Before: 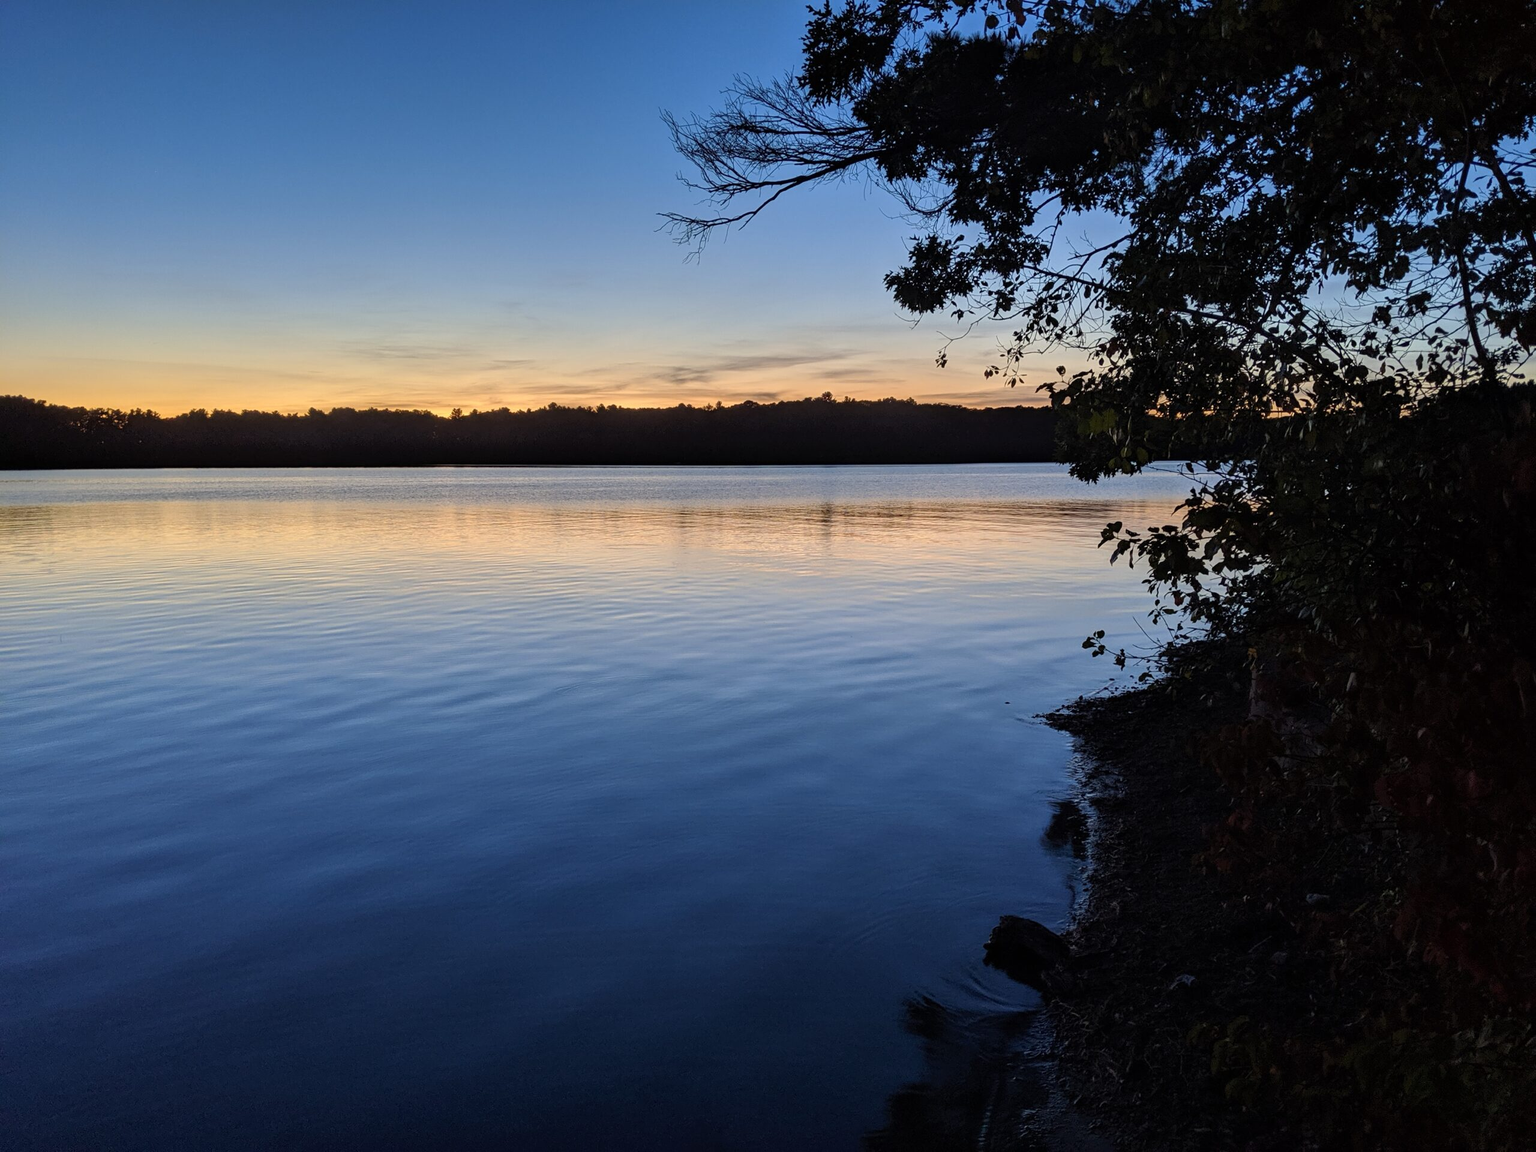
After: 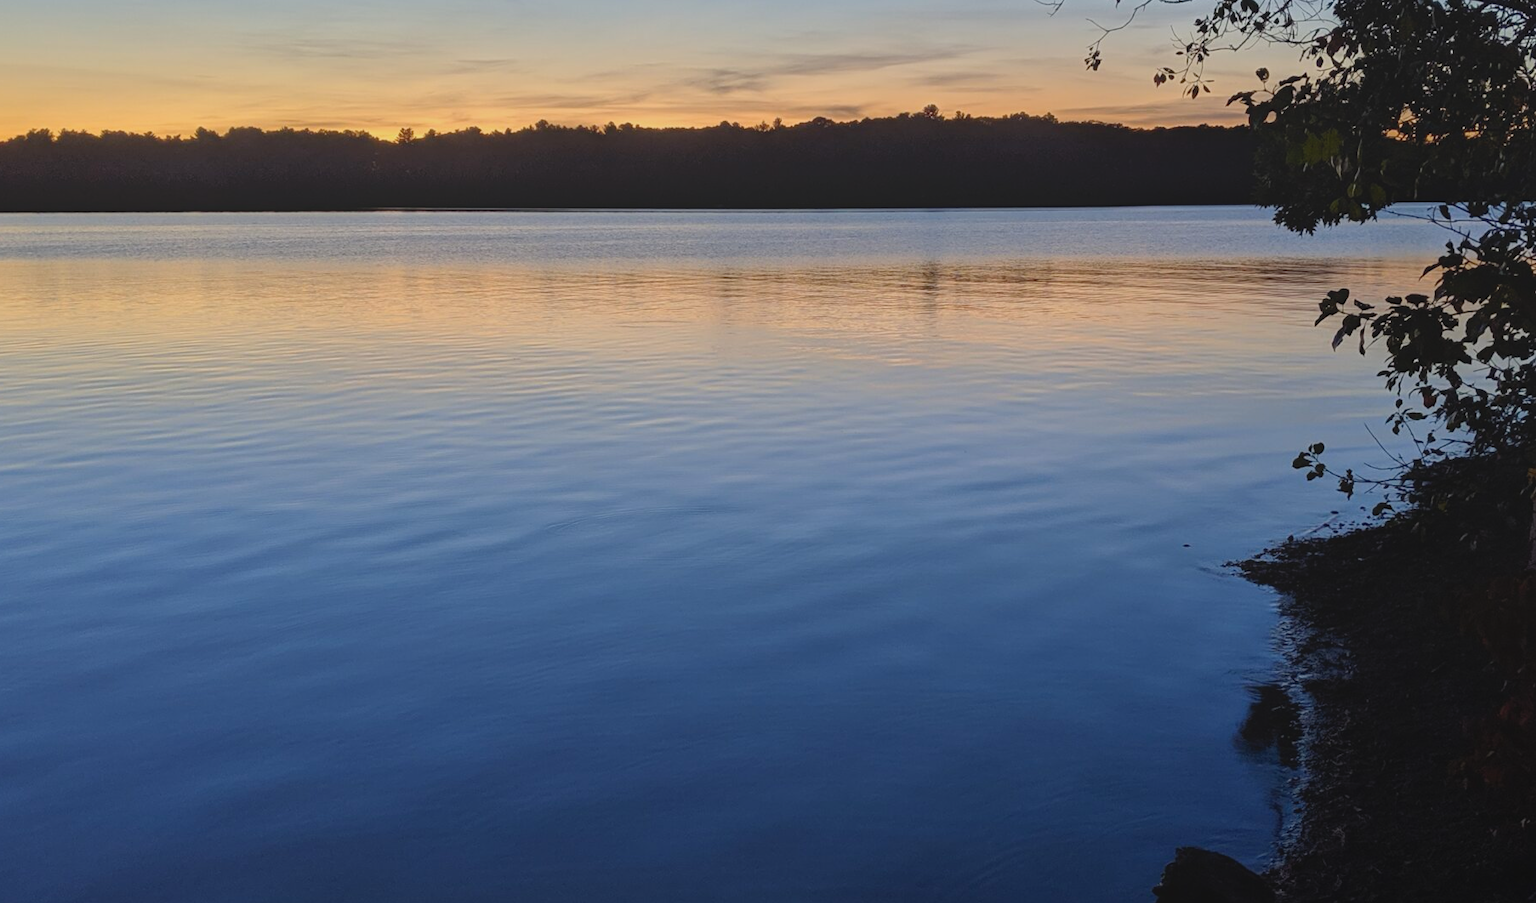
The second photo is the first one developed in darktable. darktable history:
local contrast: detail 69%
crop: left 11.123%, top 27.61%, right 18.3%, bottom 17.034%
